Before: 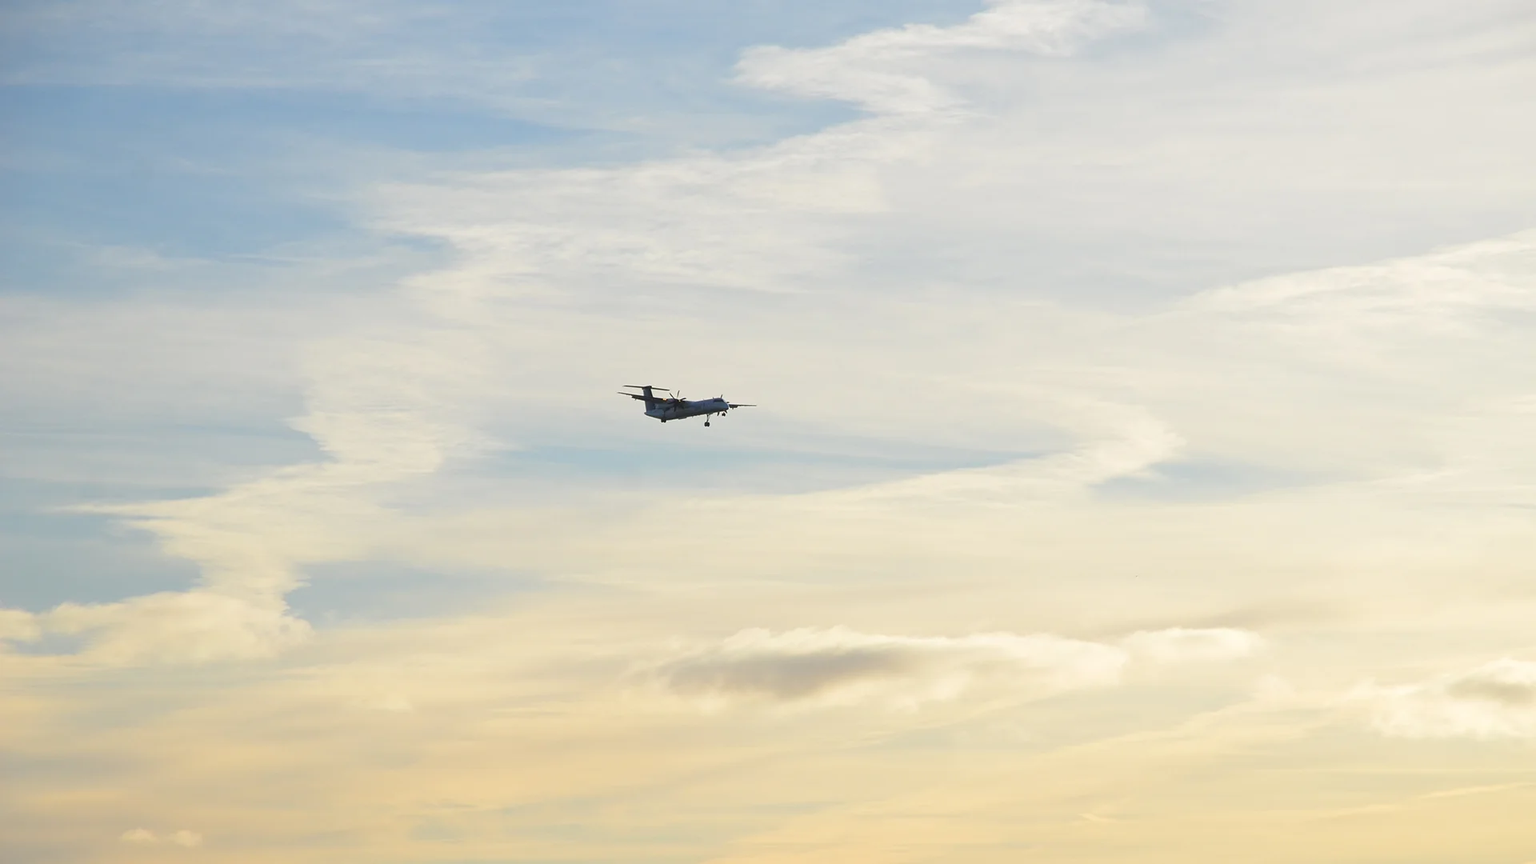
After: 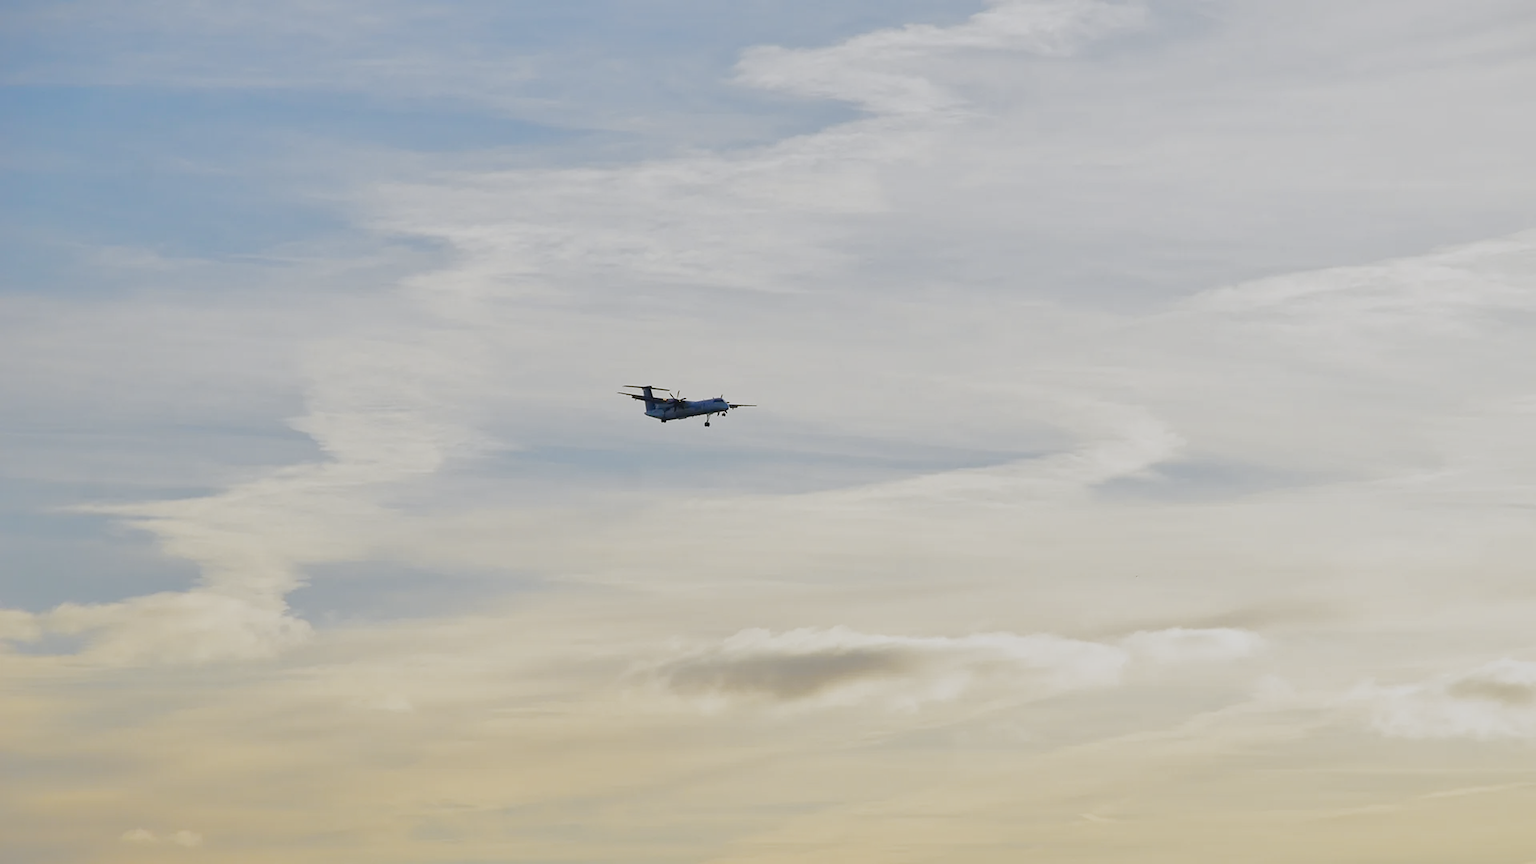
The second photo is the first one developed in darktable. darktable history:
filmic rgb: black relative exposure -7.49 EV, white relative exposure 4.99 EV, threshold 3.06 EV, hardness 3.35, contrast 1.297, add noise in highlights 0, preserve chrominance no, color science v3 (2019), use custom middle-gray values true, iterations of high-quality reconstruction 0, contrast in highlights soft, enable highlight reconstruction true
tone curve: curves: ch0 [(0, 0.026) (0.175, 0.178) (0.463, 0.502) (0.796, 0.764) (1, 0.961)]; ch1 [(0, 0) (0.437, 0.398) (0.469, 0.472) (0.505, 0.504) (0.553, 0.552) (1, 1)]; ch2 [(0, 0) (0.505, 0.495) (0.579, 0.579) (1, 1)], color space Lab, independent channels, preserve colors none
exposure: exposure 0.168 EV, compensate highlight preservation false
levels: levels [0, 0.51, 1]
shadows and highlights: on, module defaults
